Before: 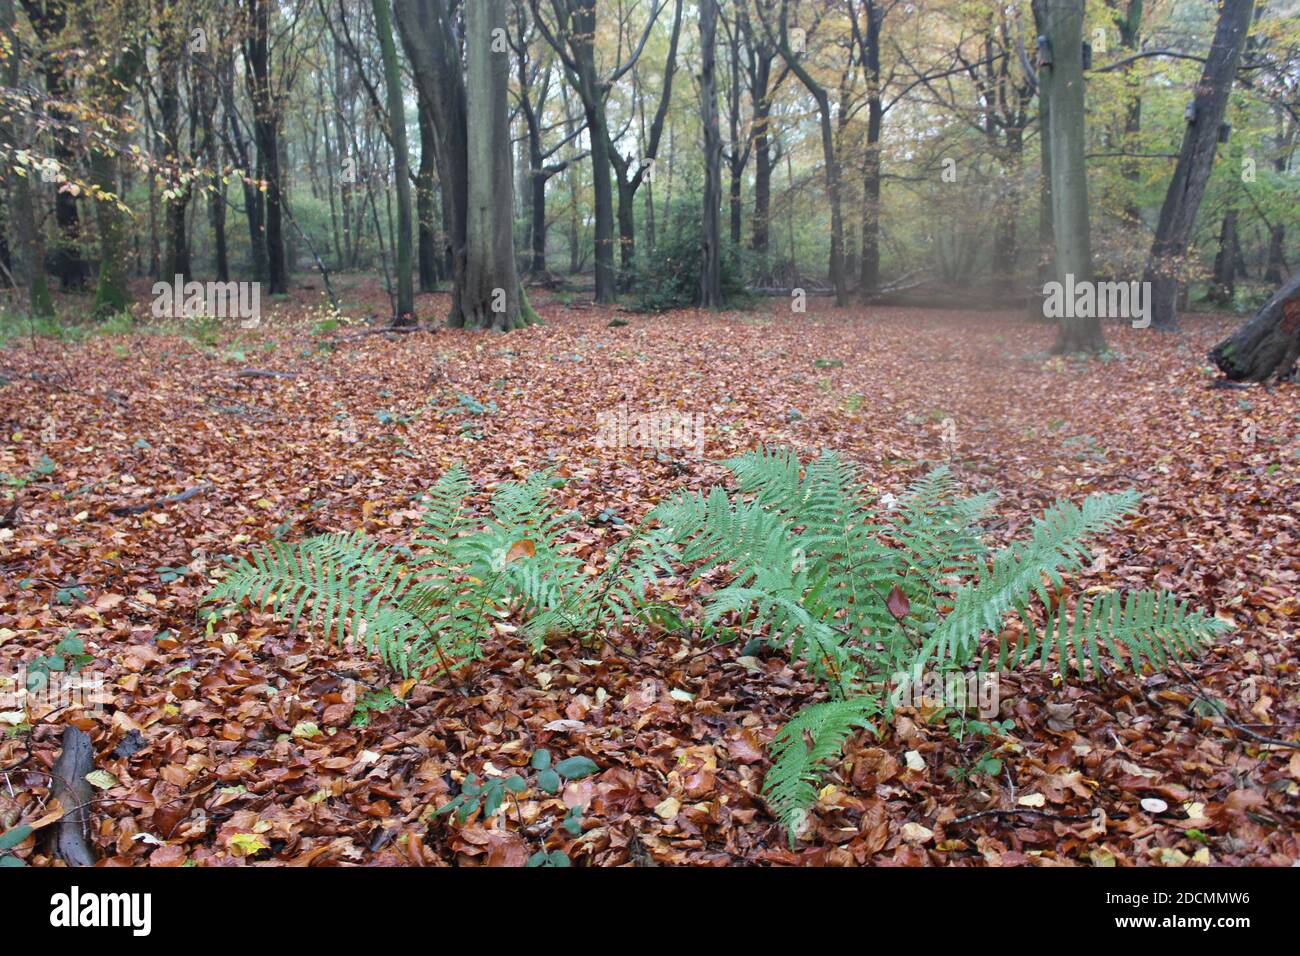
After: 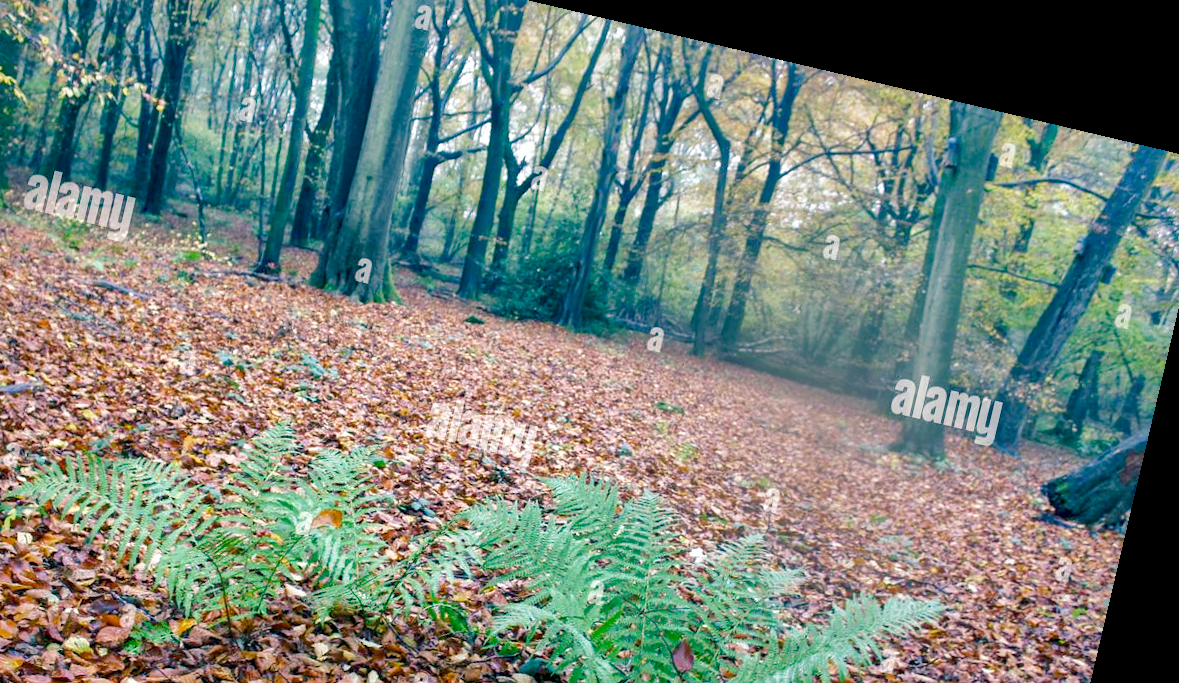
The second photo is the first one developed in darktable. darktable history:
crop: left 18.38%, top 11.092%, right 2.134%, bottom 33.217%
tone equalizer: on, module defaults
shadows and highlights: shadows 40, highlights -60
local contrast: highlights 25%, shadows 75%, midtone range 0.75
rotate and perspective: rotation 13.27°, automatic cropping off
color balance rgb: shadows lift › luminance -28.76%, shadows lift › chroma 10%, shadows lift › hue 230°, power › chroma 0.5%, power › hue 215°, highlights gain › luminance 7.14%, highlights gain › chroma 1%, highlights gain › hue 50°, global offset › luminance -0.29%, global offset › hue 260°, perceptual saturation grading › global saturation 20%, perceptual saturation grading › highlights -13.92%, perceptual saturation grading › shadows 50%
base curve: curves: ch0 [(0, 0) (0.204, 0.334) (0.55, 0.733) (1, 1)], preserve colors none
